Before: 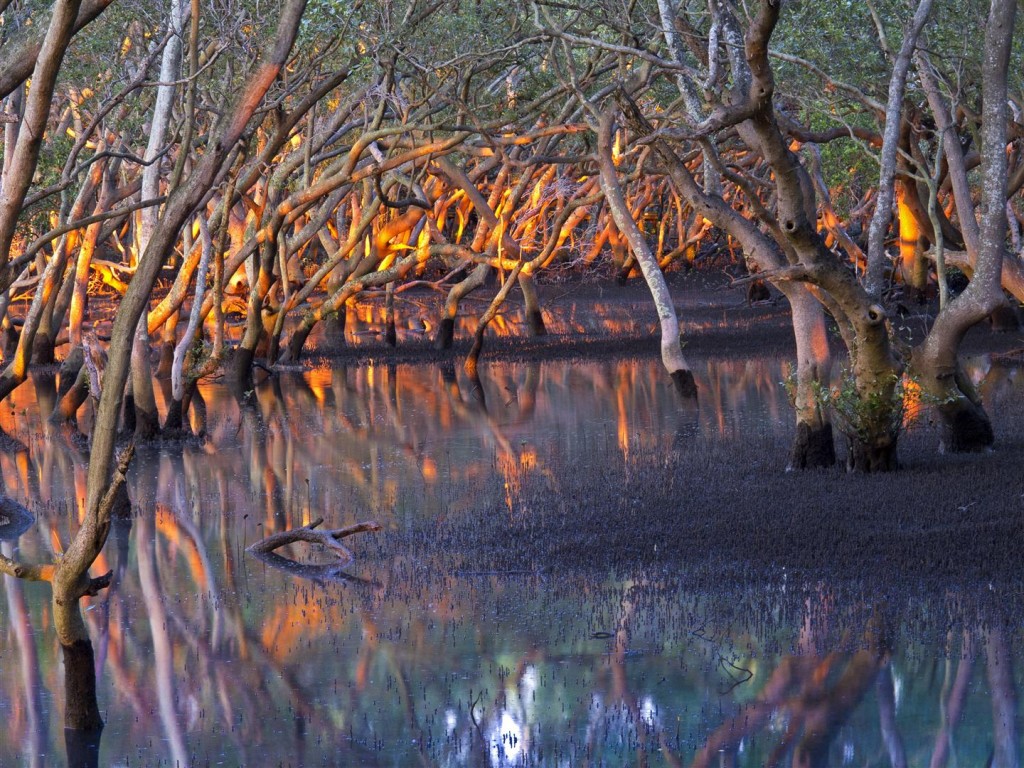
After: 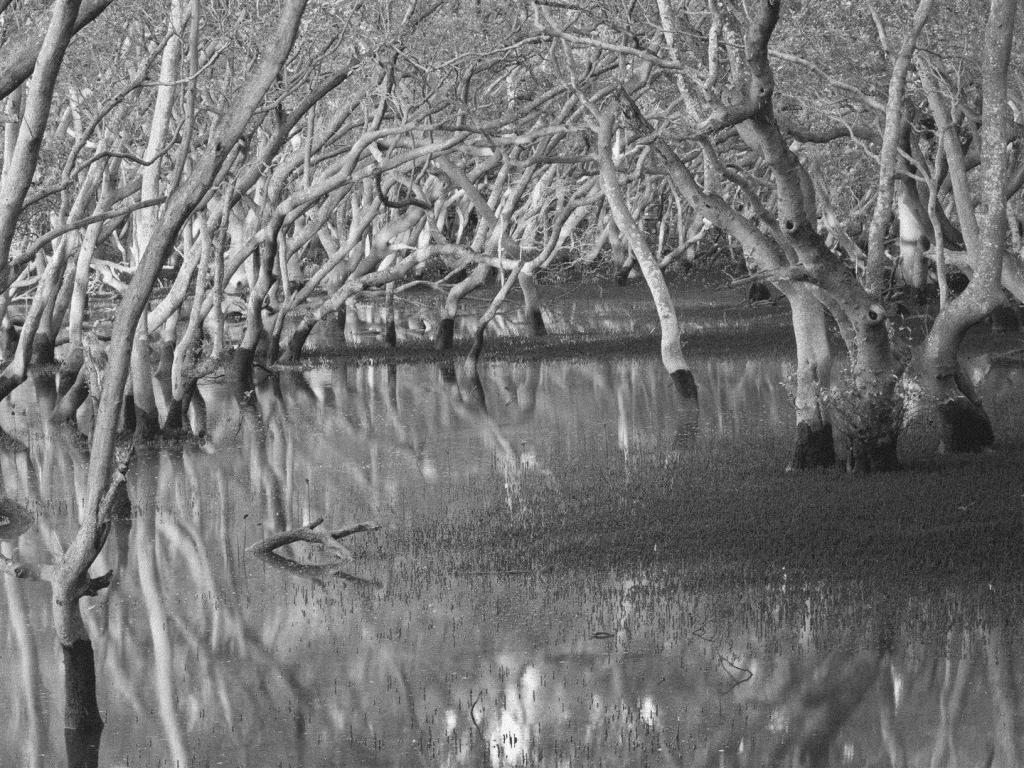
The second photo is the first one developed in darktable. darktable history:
contrast brightness saturation: contrast -0.28
exposure: compensate highlight preservation false
tone curve: curves: ch0 [(0, 0) (0.004, 0.001) (0.133, 0.132) (0.325, 0.395) (0.455, 0.565) (0.832, 0.925) (1, 1)], color space Lab, linked channels, preserve colors none
monochrome: on, module defaults
shadows and highlights: shadows -90, highlights 90, soften with gaussian
grain: mid-tones bias 0%
contrast equalizer: y [[0.526, 0.53, 0.532, 0.532, 0.53, 0.525], [0.5 ×6], [0.5 ×6], [0 ×6], [0 ×6]]
color correction: highlights a* -14.62, highlights b* -16.22, shadows a* 10.12, shadows b* 29.4
